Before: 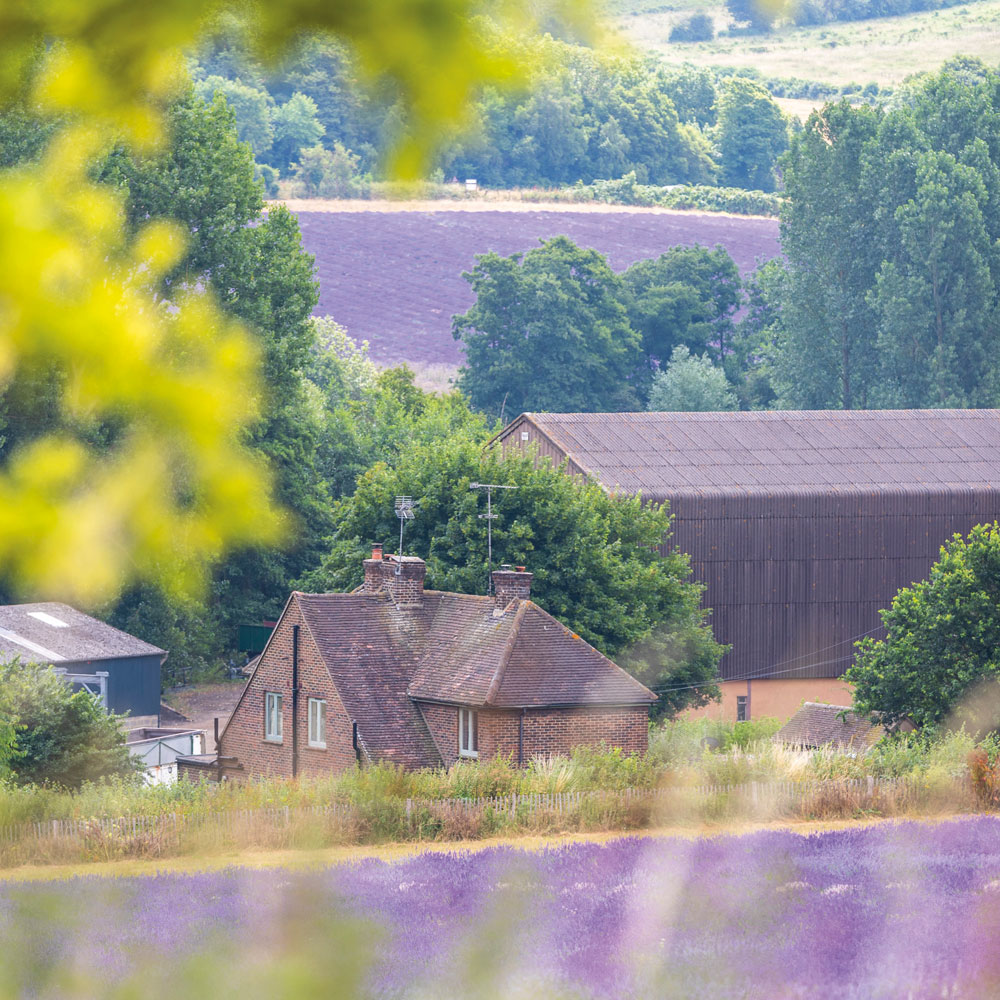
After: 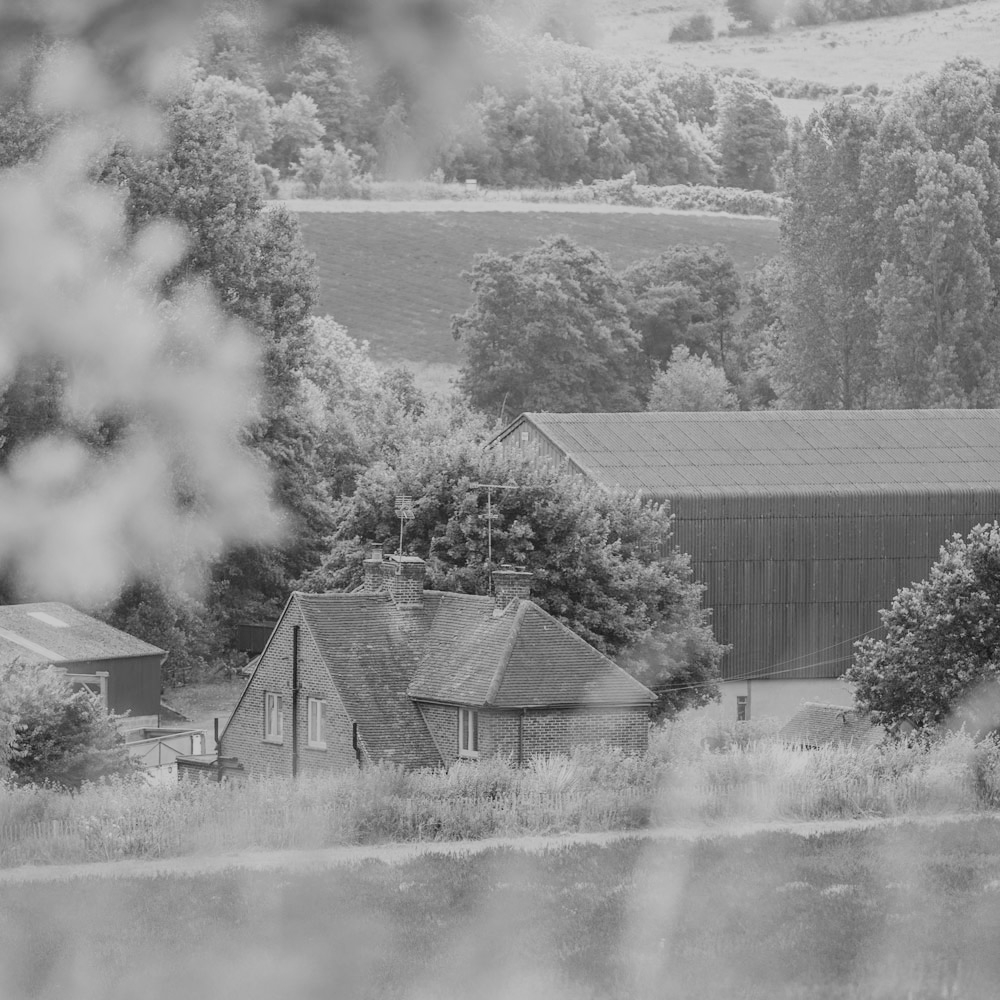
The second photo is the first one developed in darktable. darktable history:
white balance: red 1.042, blue 1.17
monochrome: on, module defaults
filmic rgb: black relative exposure -7.15 EV, white relative exposure 5.36 EV, hardness 3.02, color science v6 (2022)
